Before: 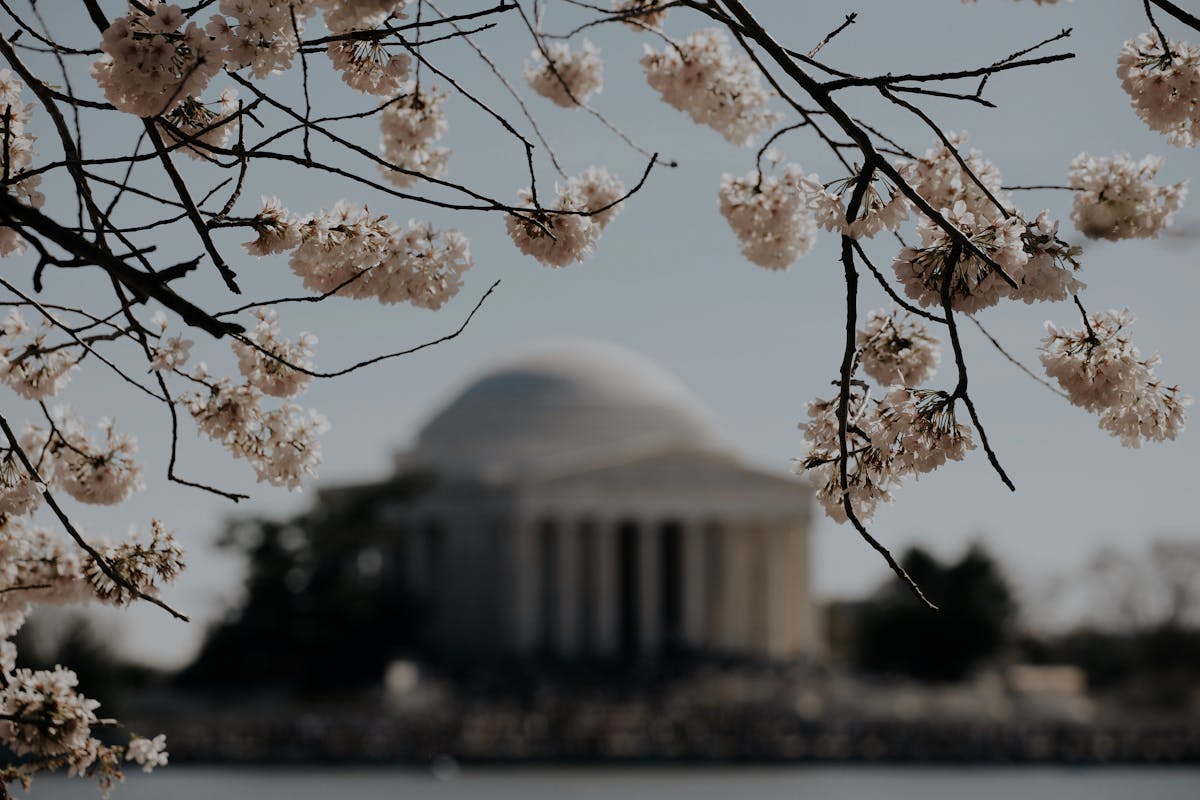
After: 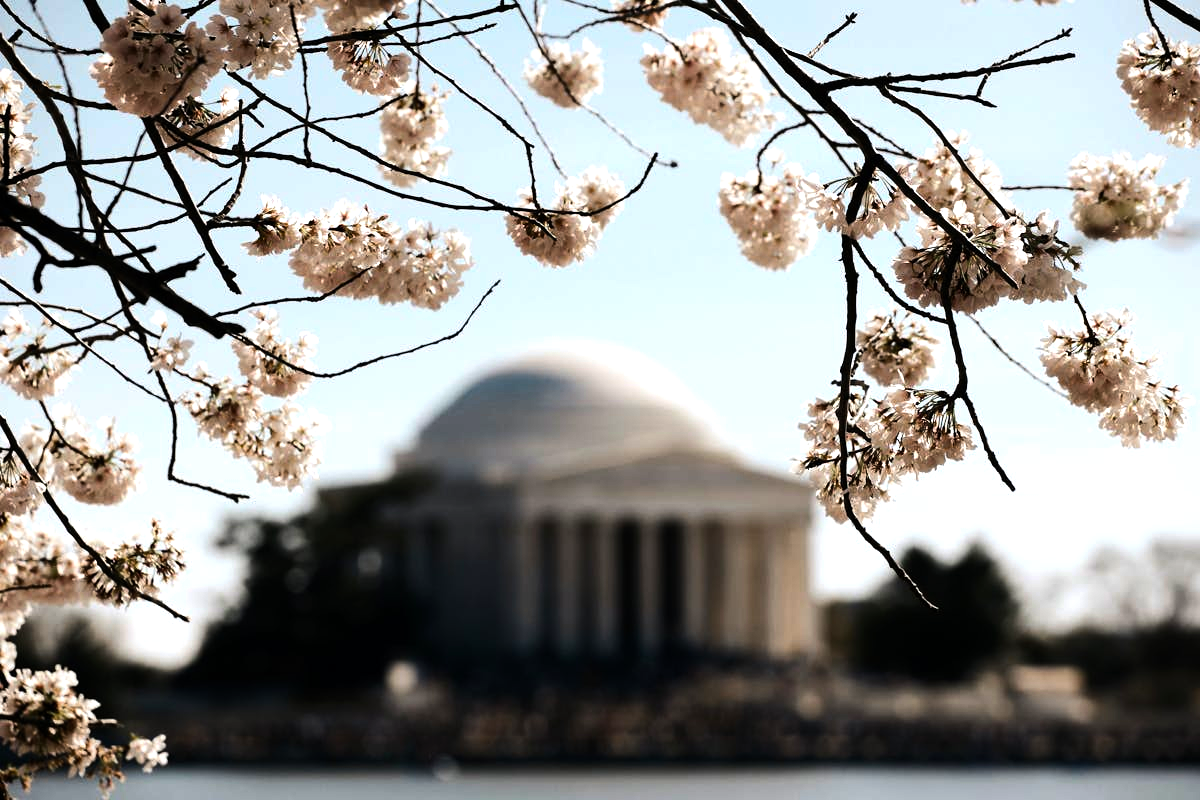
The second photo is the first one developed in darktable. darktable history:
exposure: exposure 0.6 EV, compensate highlight preservation false
base curve: curves: ch0 [(0, 0) (0.472, 0.455) (1, 1)], preserve colors none
color balance rgb: perceptual saturation grading › global saturation 25%, global vibrance 20%
tone equalizer: -8 EV -1.08 EV, -7 EV -1.01 EV, -6 EV -0.867 EV, -5 EV -0.578 EV, -3 EV 0.578 EV, -2 EV 0.867 EV, -1 EV 1.01 EV, +0 EV 1.08 EV, edges refinement/feathering 500, mask exposure compensation -1.57 EV, preserve details no
